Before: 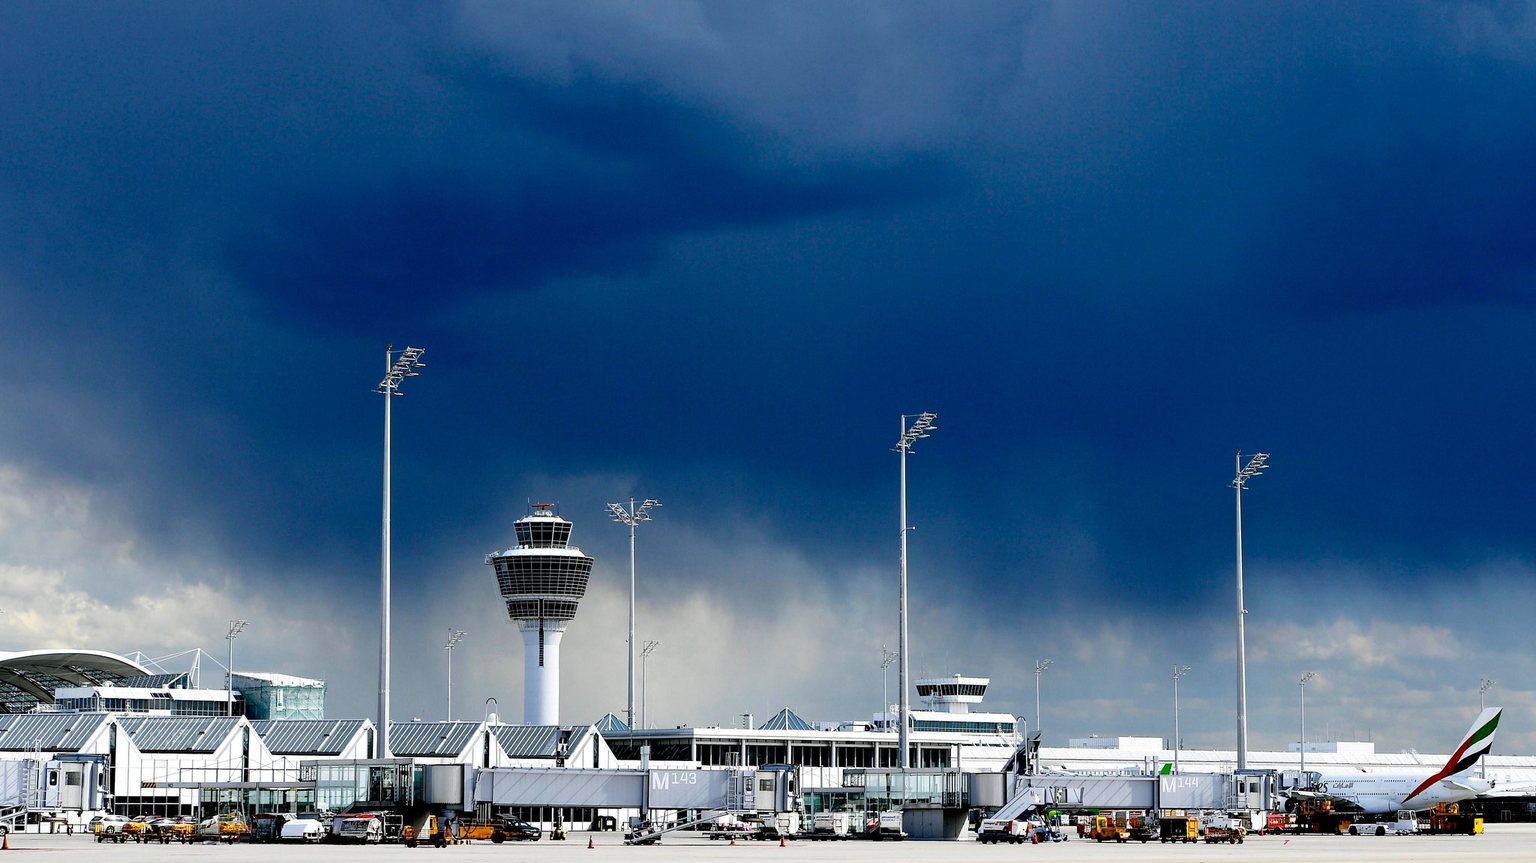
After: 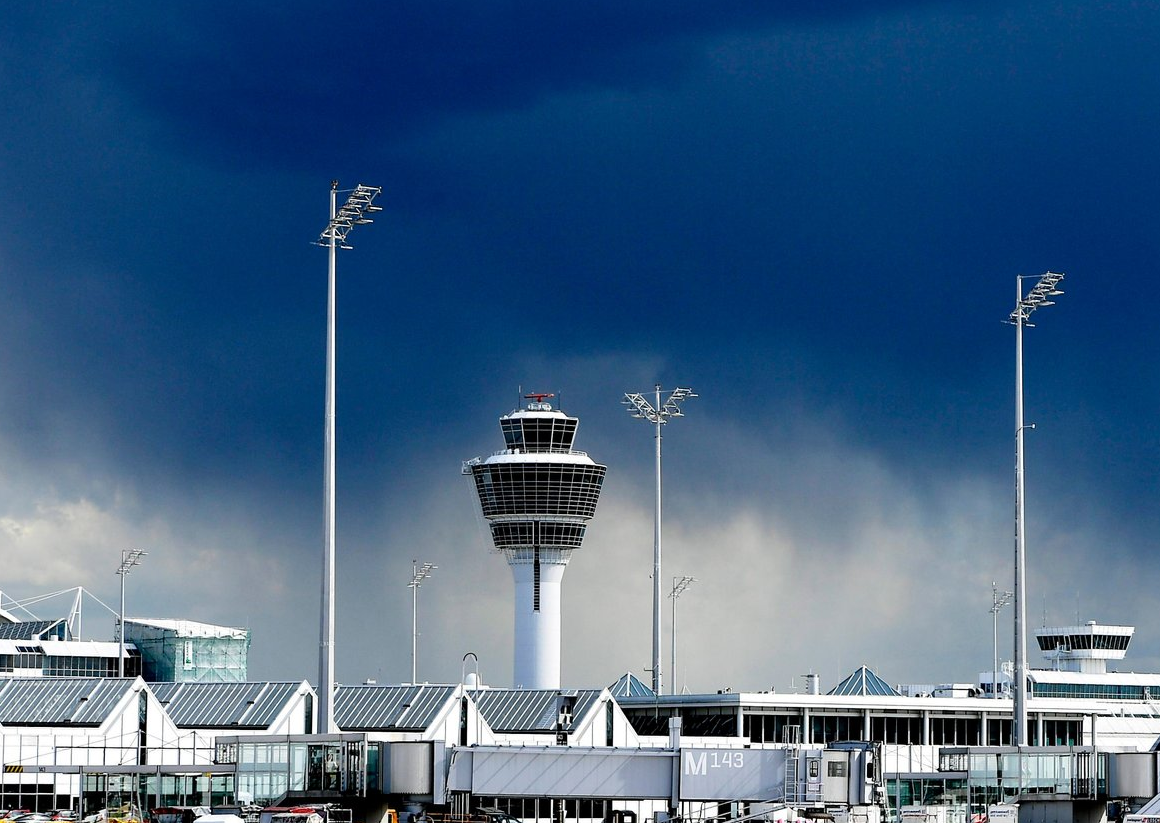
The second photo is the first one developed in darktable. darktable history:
crop: left 9.046%, top 24.205%, right 34.28%, bottom 4.213%
